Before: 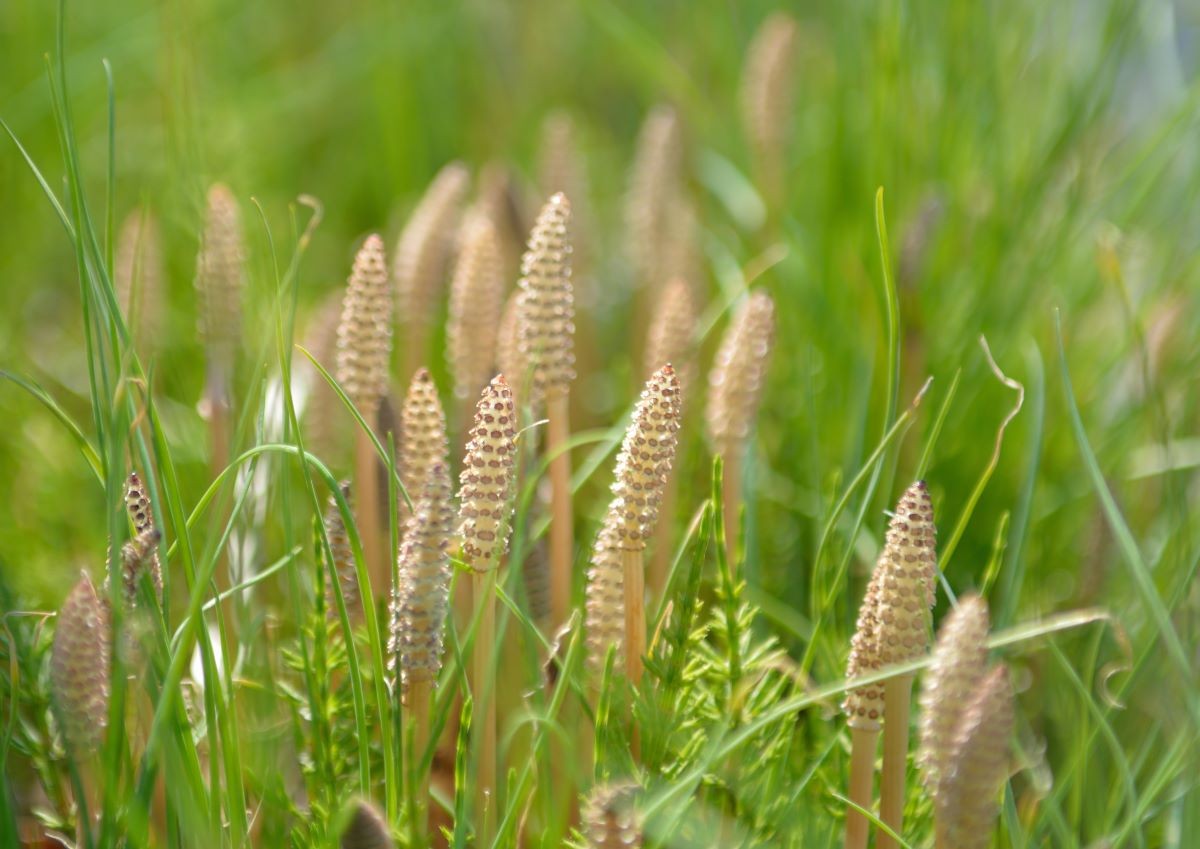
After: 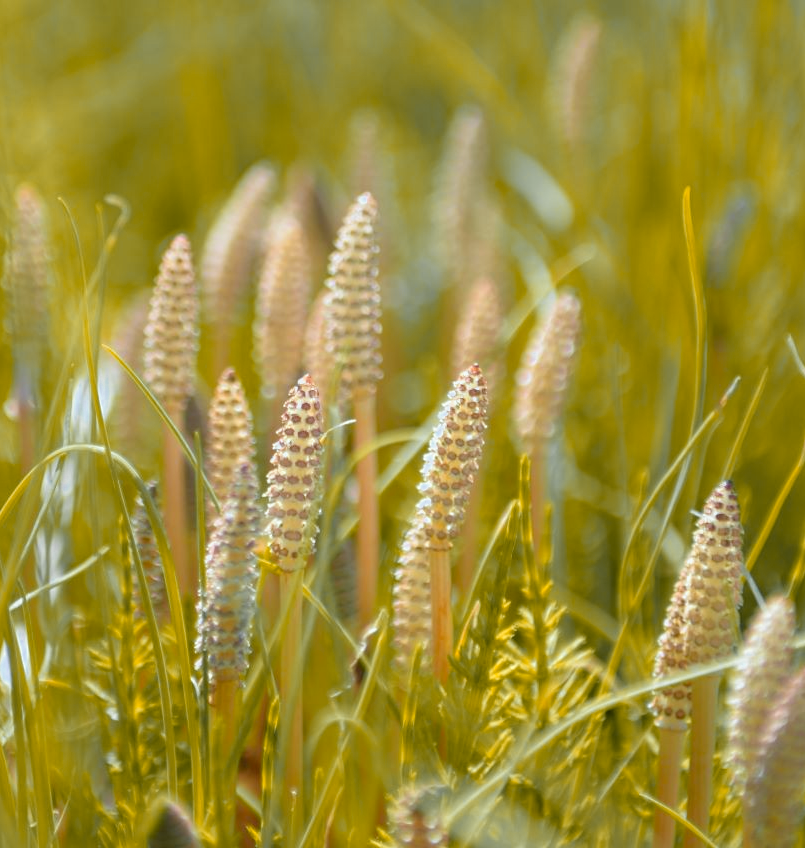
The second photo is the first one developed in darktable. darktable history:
crop and rotate: left 16.162%, right 16.75%
color zones: curves: ch0 [(0, 0.499) (0.143, 0.5) (0.286, 0.5) (0.429, 0.476) (0.571, 0.284) (0.714, 0.243) (0.857, 0.449) (1, 0.499)]; ch1 [(0, 0.532) (0.143, 0.645) (0.286, 0.696) (0.429, 0.211) (0.571, 0.504) (0.714, 0.493) (0.857, 0.495) (1, 0.532)]; ch2 [(0, 0.5) (0.143, 0.5) (0.286, 0.427) (0.429, 0.324) (0.571, 0.5) (0.714, 0.5) (0.857, 0.5) (1, 0.5)]
tone equalizer: on, module defaults
color calibration: illuminant custom, x 0.368, y 0.373, temperature 4343.48 K, saturation algorithm version 1 (2020)
